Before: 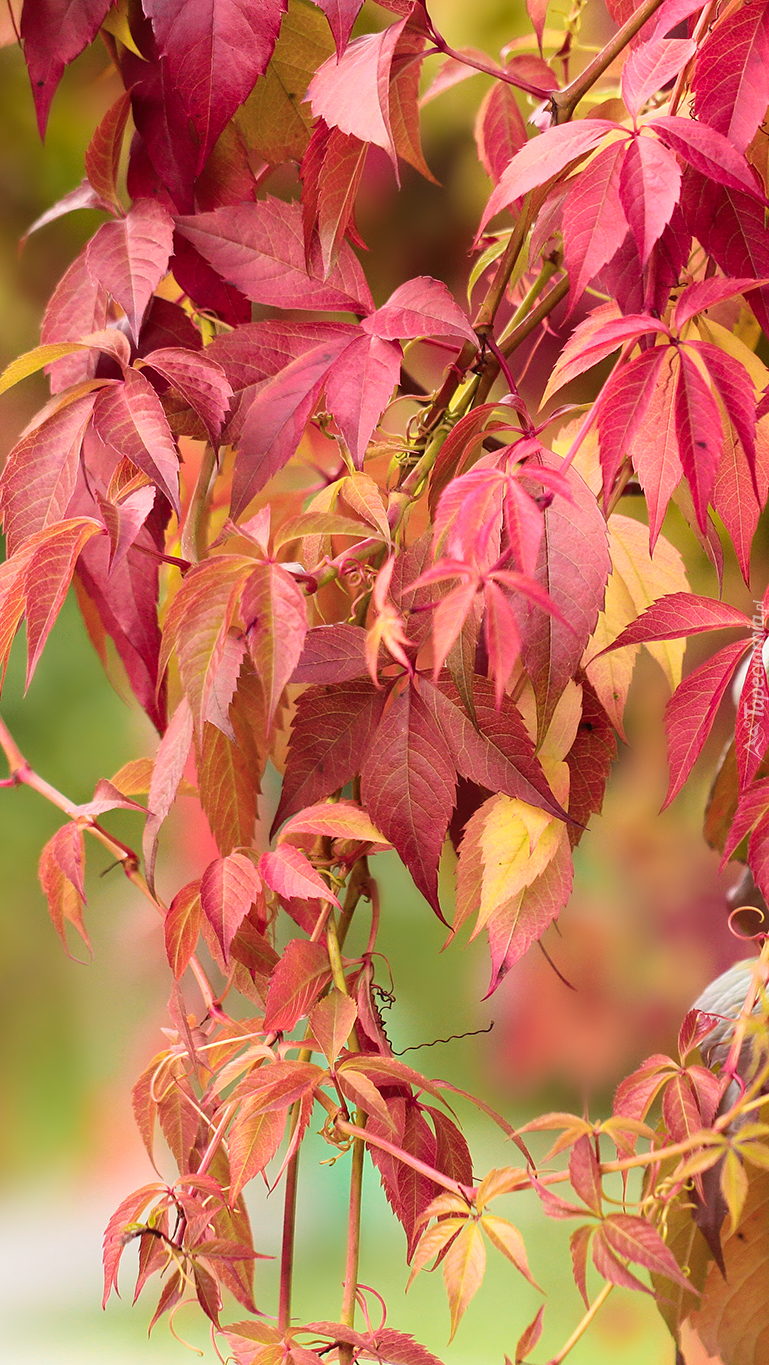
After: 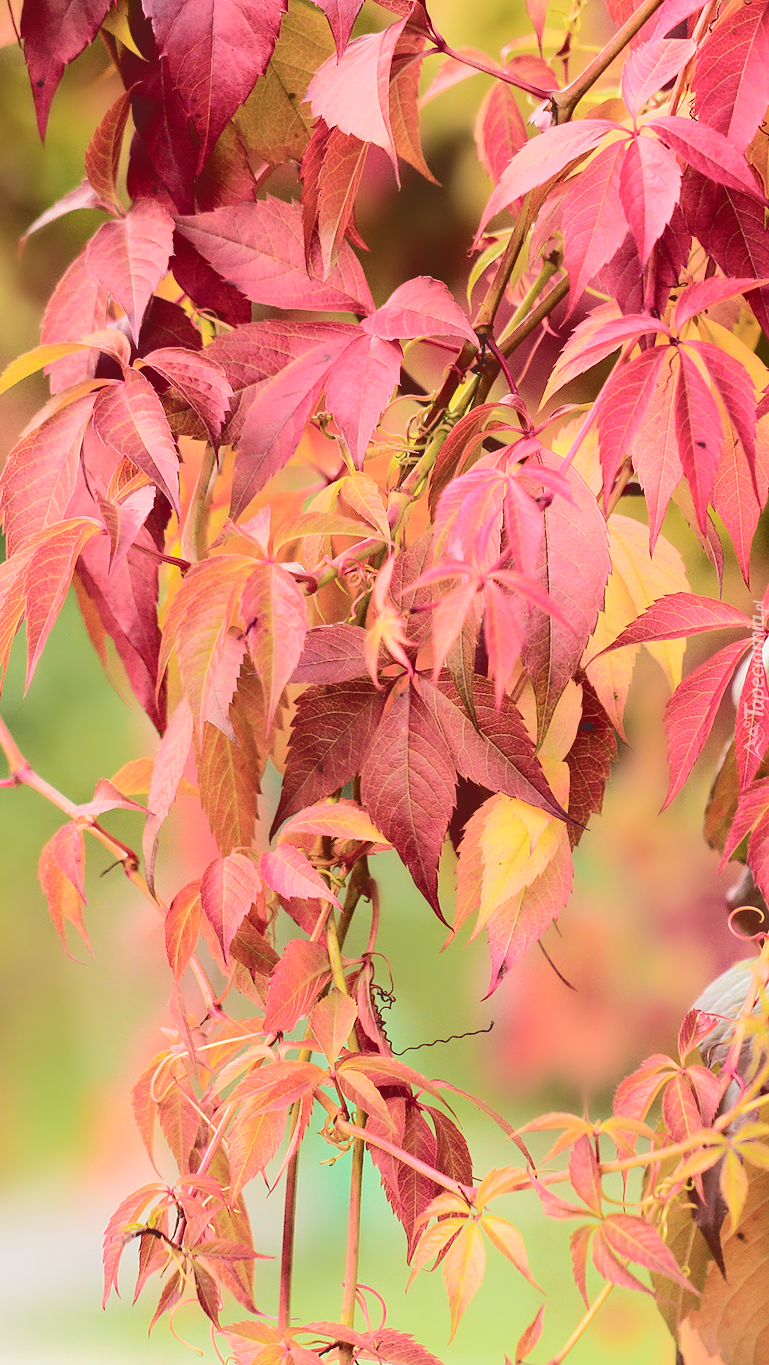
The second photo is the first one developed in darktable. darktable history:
tone curve: curves: ch0 [(0, 0) (0.003, 0.169) (0.011, 0.169) (0.025, 0.169) (0.044, 0.173) (0.069, 0.178) (0.1, 0.183) (0.136, 0.185) (0.177, 0.197) (0.224, 0.227) (0.277, 0.292) (0.335, 0.391) (0.399, 0.491) (0.468, 0.592) (0.543, 0.672) (0.623, 0.734) (0.709, 0.785) (0.801, 0.844) (0.898, 0.893) (1, 1)], color space Lab, independent channels, preserve colors none
